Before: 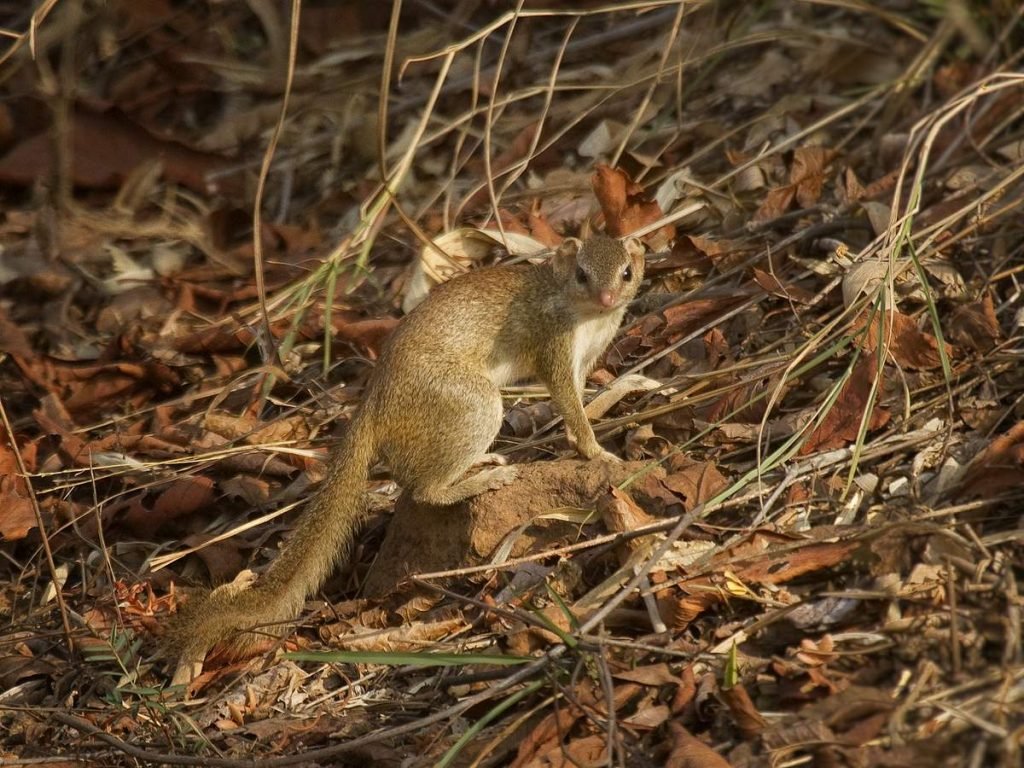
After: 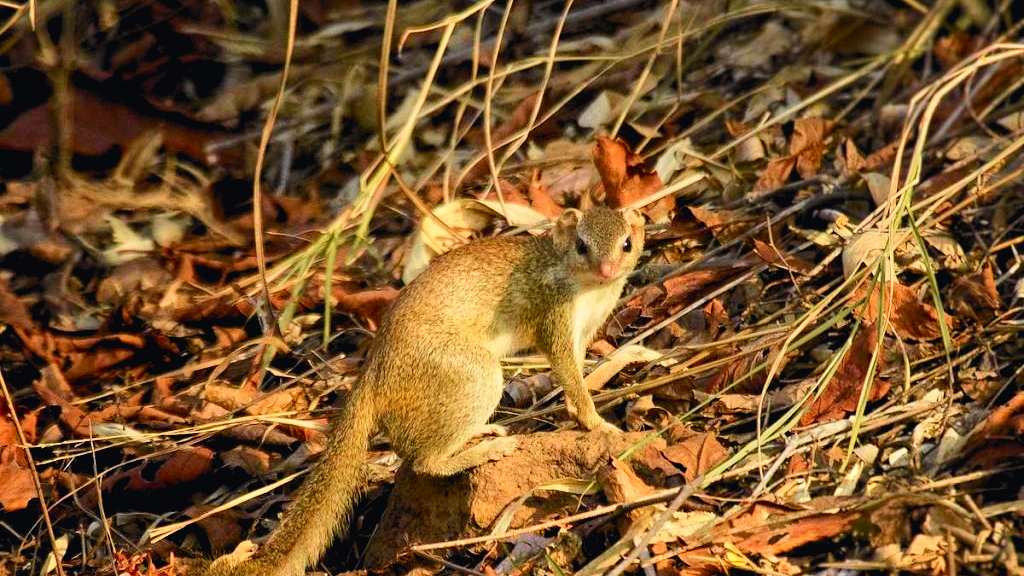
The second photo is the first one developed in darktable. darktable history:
rgb levels: levels [[0.013, 0.434, 0.89], [0, 0.5, 1], [0, 0.5, 1]]
crop: top 3.857%, bottom 21.132%
tone curve: curves: ch0 [(0, 0.023) (0.103, 0.087) (0.295, 0.297) (0.445, 0.531) (0.553, 0.665) (0.735, 0.843) (0.994, 1)]; ch1 [(0, 0) (0.427, 0.346) (0.456, 0.426) (0.484, 0.494) (0.509, 0.505) (0.535, 0.56) (0.581, 0.632) (0.646, 0.715) (1, 1)]; ch2 [(0, 0) (0.369, 0.388) (0.449, 0.431) (0.501, 0.495) (0.533, 0.518) (0.572, 0.612) (0.677, 0.752) (1, 1)], color space Lab, independent channels, preserve colors none
